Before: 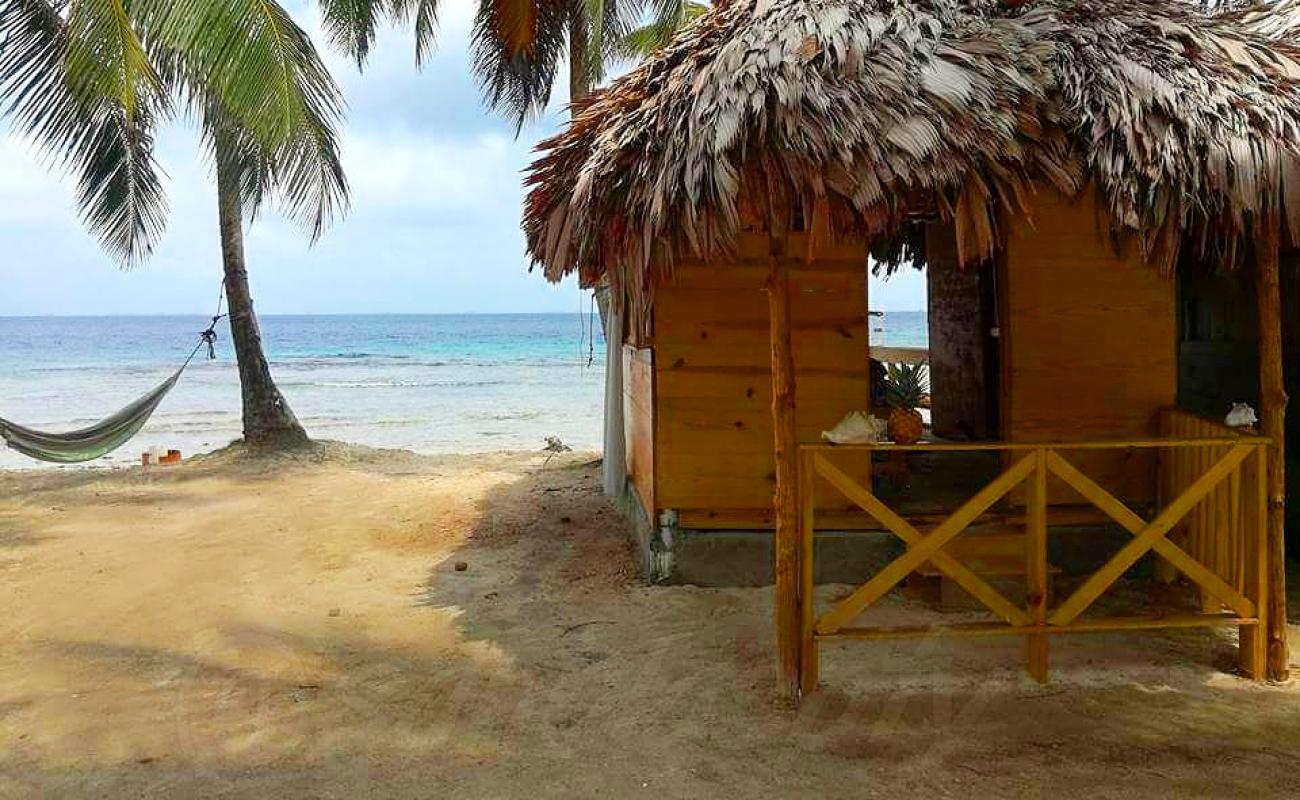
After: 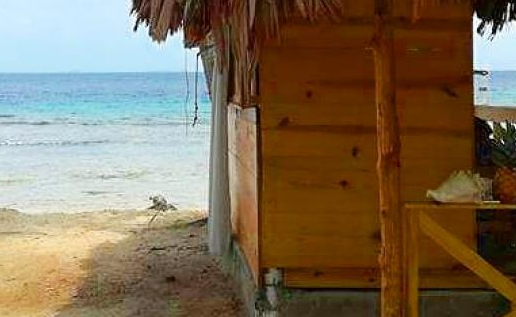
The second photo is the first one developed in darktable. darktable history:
crop: left 30.452%, top 30.217%, right 29.804%, bottom 30.062%
